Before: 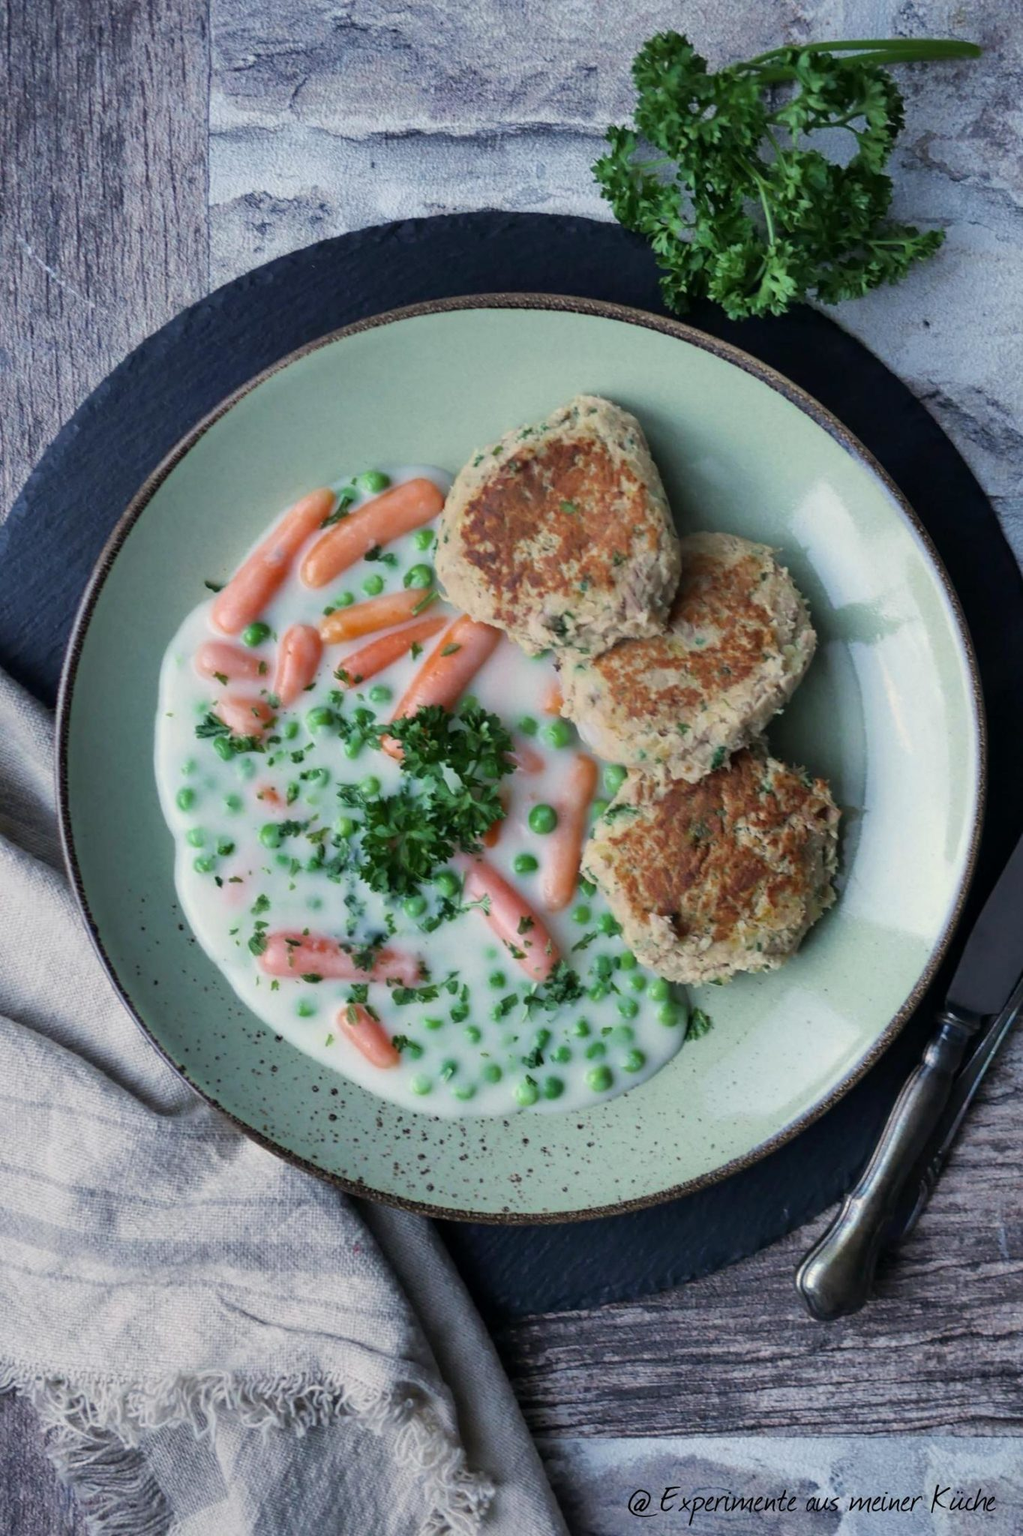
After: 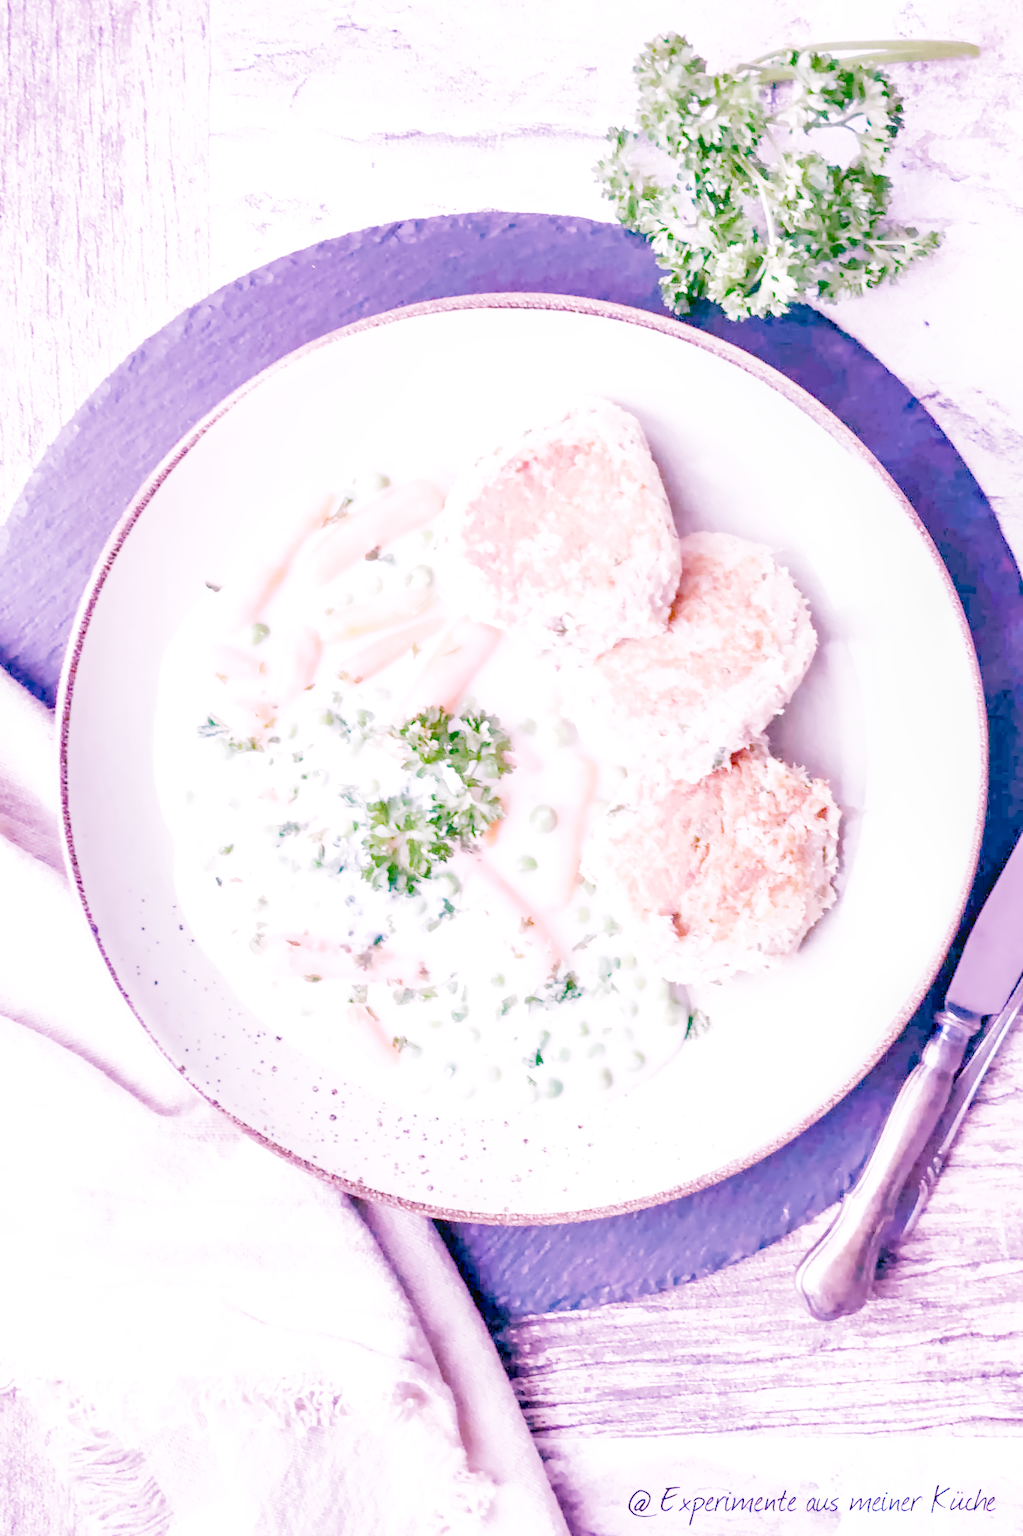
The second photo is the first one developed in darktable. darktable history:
color calibration: illuminant as shot in camera, x 0.37, y 0.382, temperature 4313.32 K
denoise (profiled): preserve shadows 1.52, scattering 0.002, a [-1, 0, 0], compensate highlight preservation false
exposure: black level correction 0, exposure 1.45 EV, compensate exposure bias true, compensate highlight preservation false
lens correction: scale 1, crop 1, focal 35, aperture 5, distance 0.775, camera "Canon EOS RP", lens "Canon RF 35mm F1.8 MACRO IS STM"
white balance: red 2.229, blue 1.46
color balance rgb "basic colorfulness: natural skin": perceptual saturation grading › global saturation 20%, perceptual saturation grading › highlights -50%, perceptual saturation grading › shadows 30%
velvia: on, module defaults
local contrast: on, module defaults
filmic rgb: black relative exposure -16 EV, white relative exposure 5.31 EV, hardness 5.9, contrast 1.25, preserve chrominance no, color science v5 (2021)
haze removal: compatibility mode true, adaptive false
highlight reconstruction: on, module defaults
